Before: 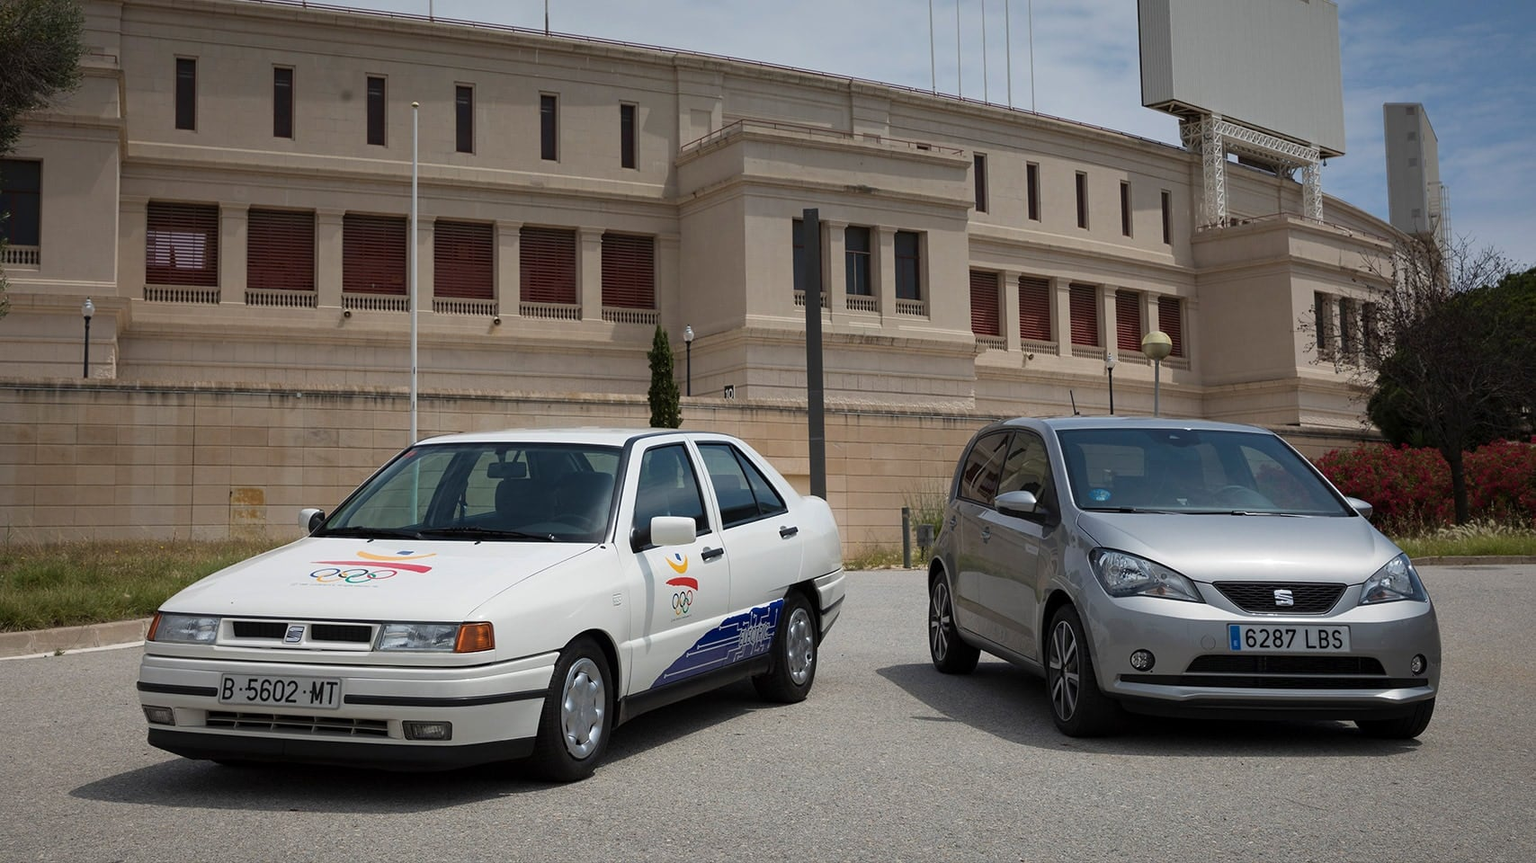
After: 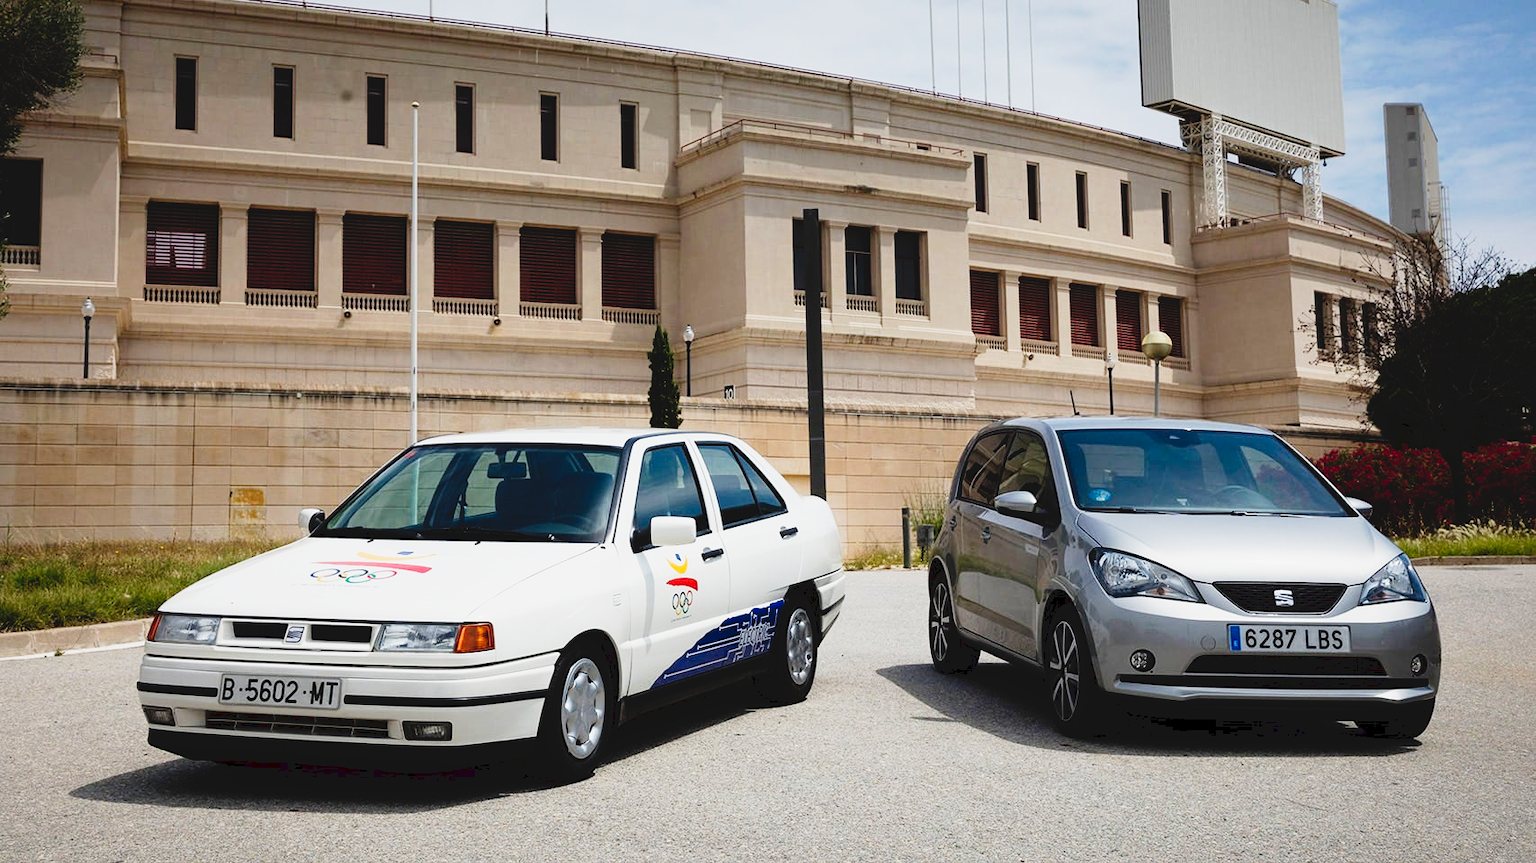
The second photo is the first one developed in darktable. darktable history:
tone equalizer: on, module defaults
base curve: curves: ch0 [(0, 0) (0.088, 0.125) (0.176, 0.251) (0.354, 0.501) (0.613, 0.749) (1, 0.877)], preserve colors none
tone curve: curves: ch0 [(0, 0) (0.003, 0.068) (0.011, 0.068) (0.025, 0.068) (0.044, 0.068) (0.069, 0.072) (0.1, 0.072) (0.136, 0.077) (0.177, 0.095) (0.224, 0.126) (0.277, 0.2) (0.335, 0.3) (0.399, 0.407) (0.468, 0.52) (0.543, 0.624) (0.623, 0.721) (0.709, 0.811) (0.801, 0.88) (0.898, 0.942) (1, 1)], preserve colors none
